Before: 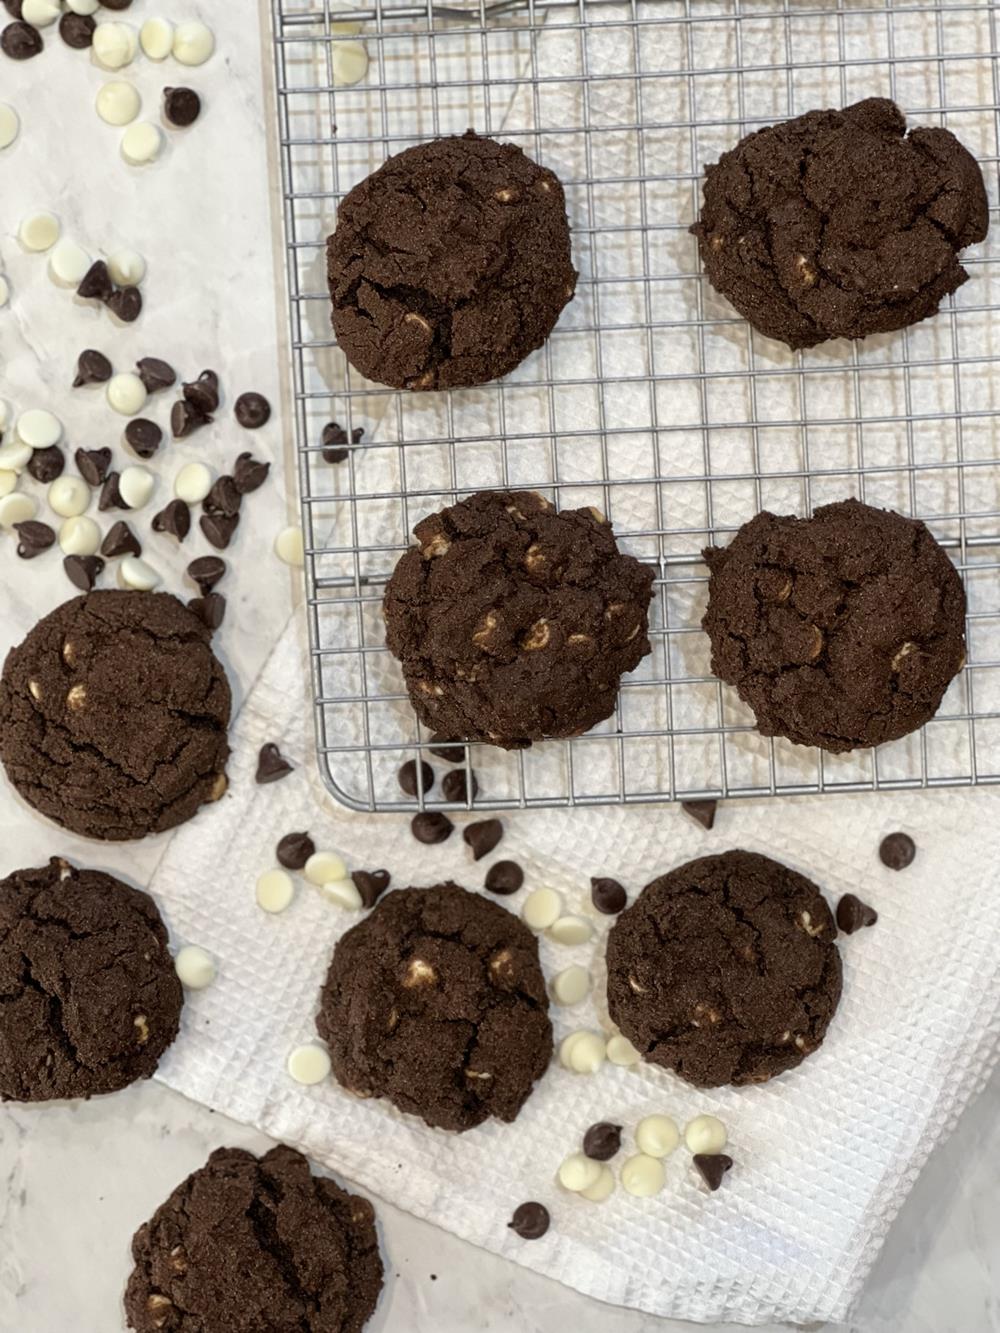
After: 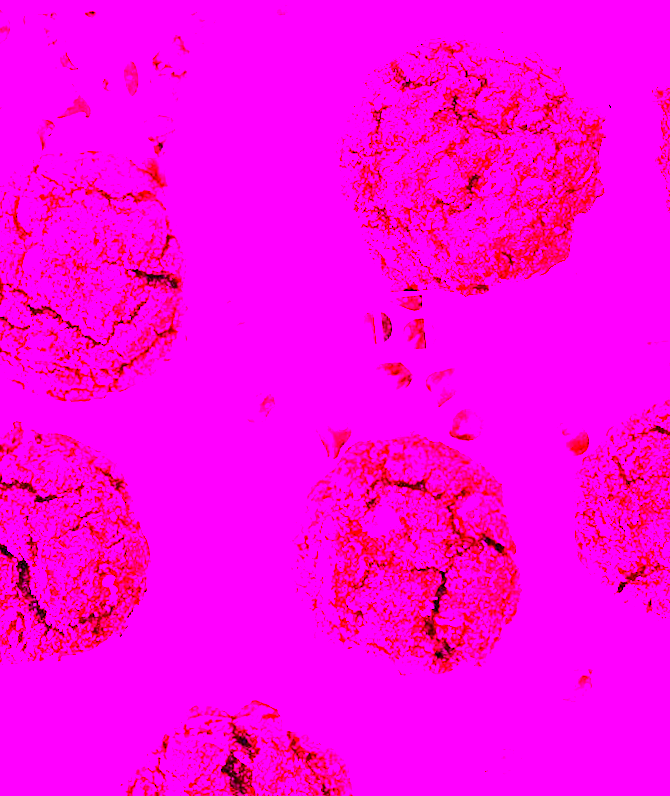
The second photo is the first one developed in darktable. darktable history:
white balance: red 8, blue 8
rotate and perspective: rotation -3°, crop left 0.031, crop right 0.968, crop top 0.07, crop bottom 0.93
crop and rotate: angle -0.82°, left 3.85%, top 31.828%, right 27.992%
